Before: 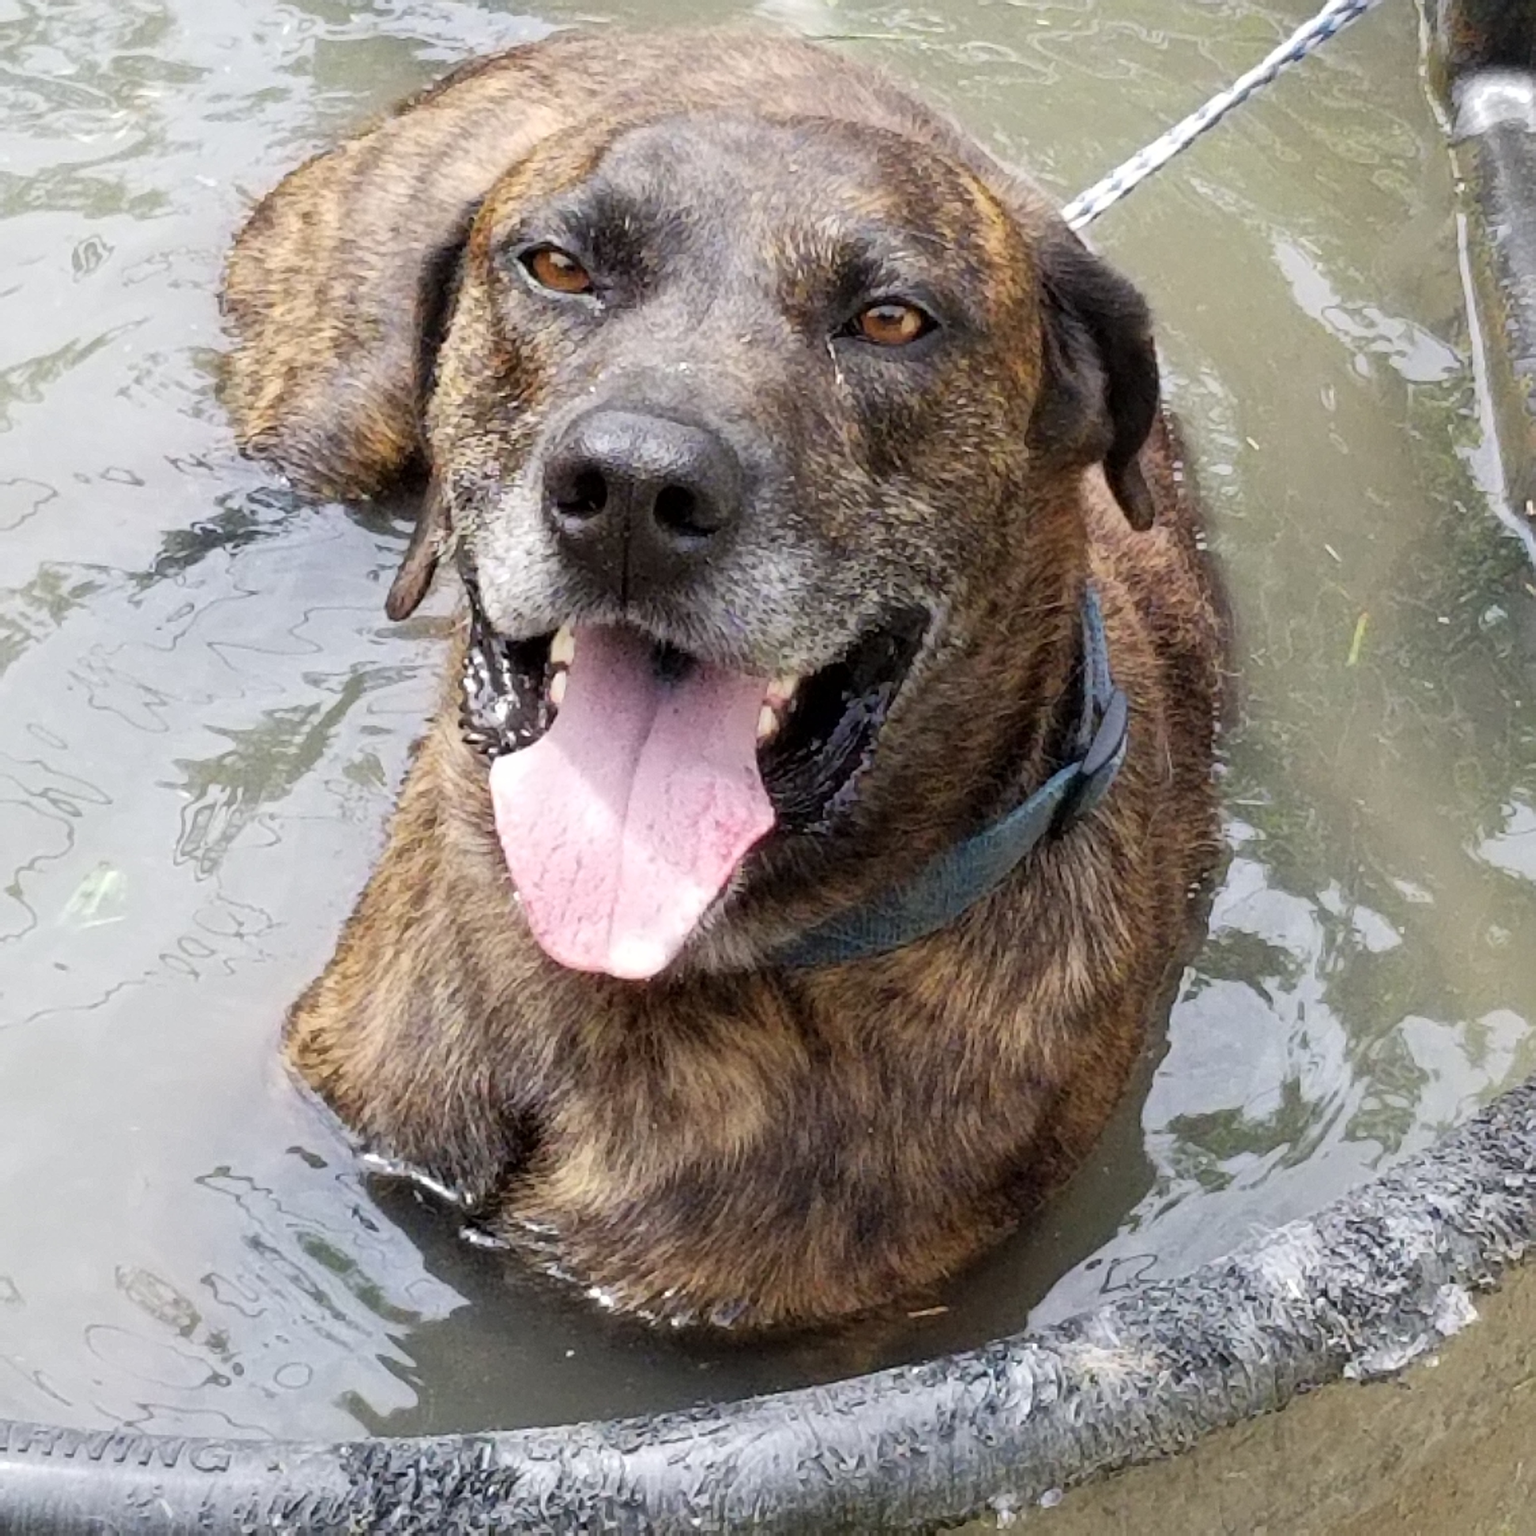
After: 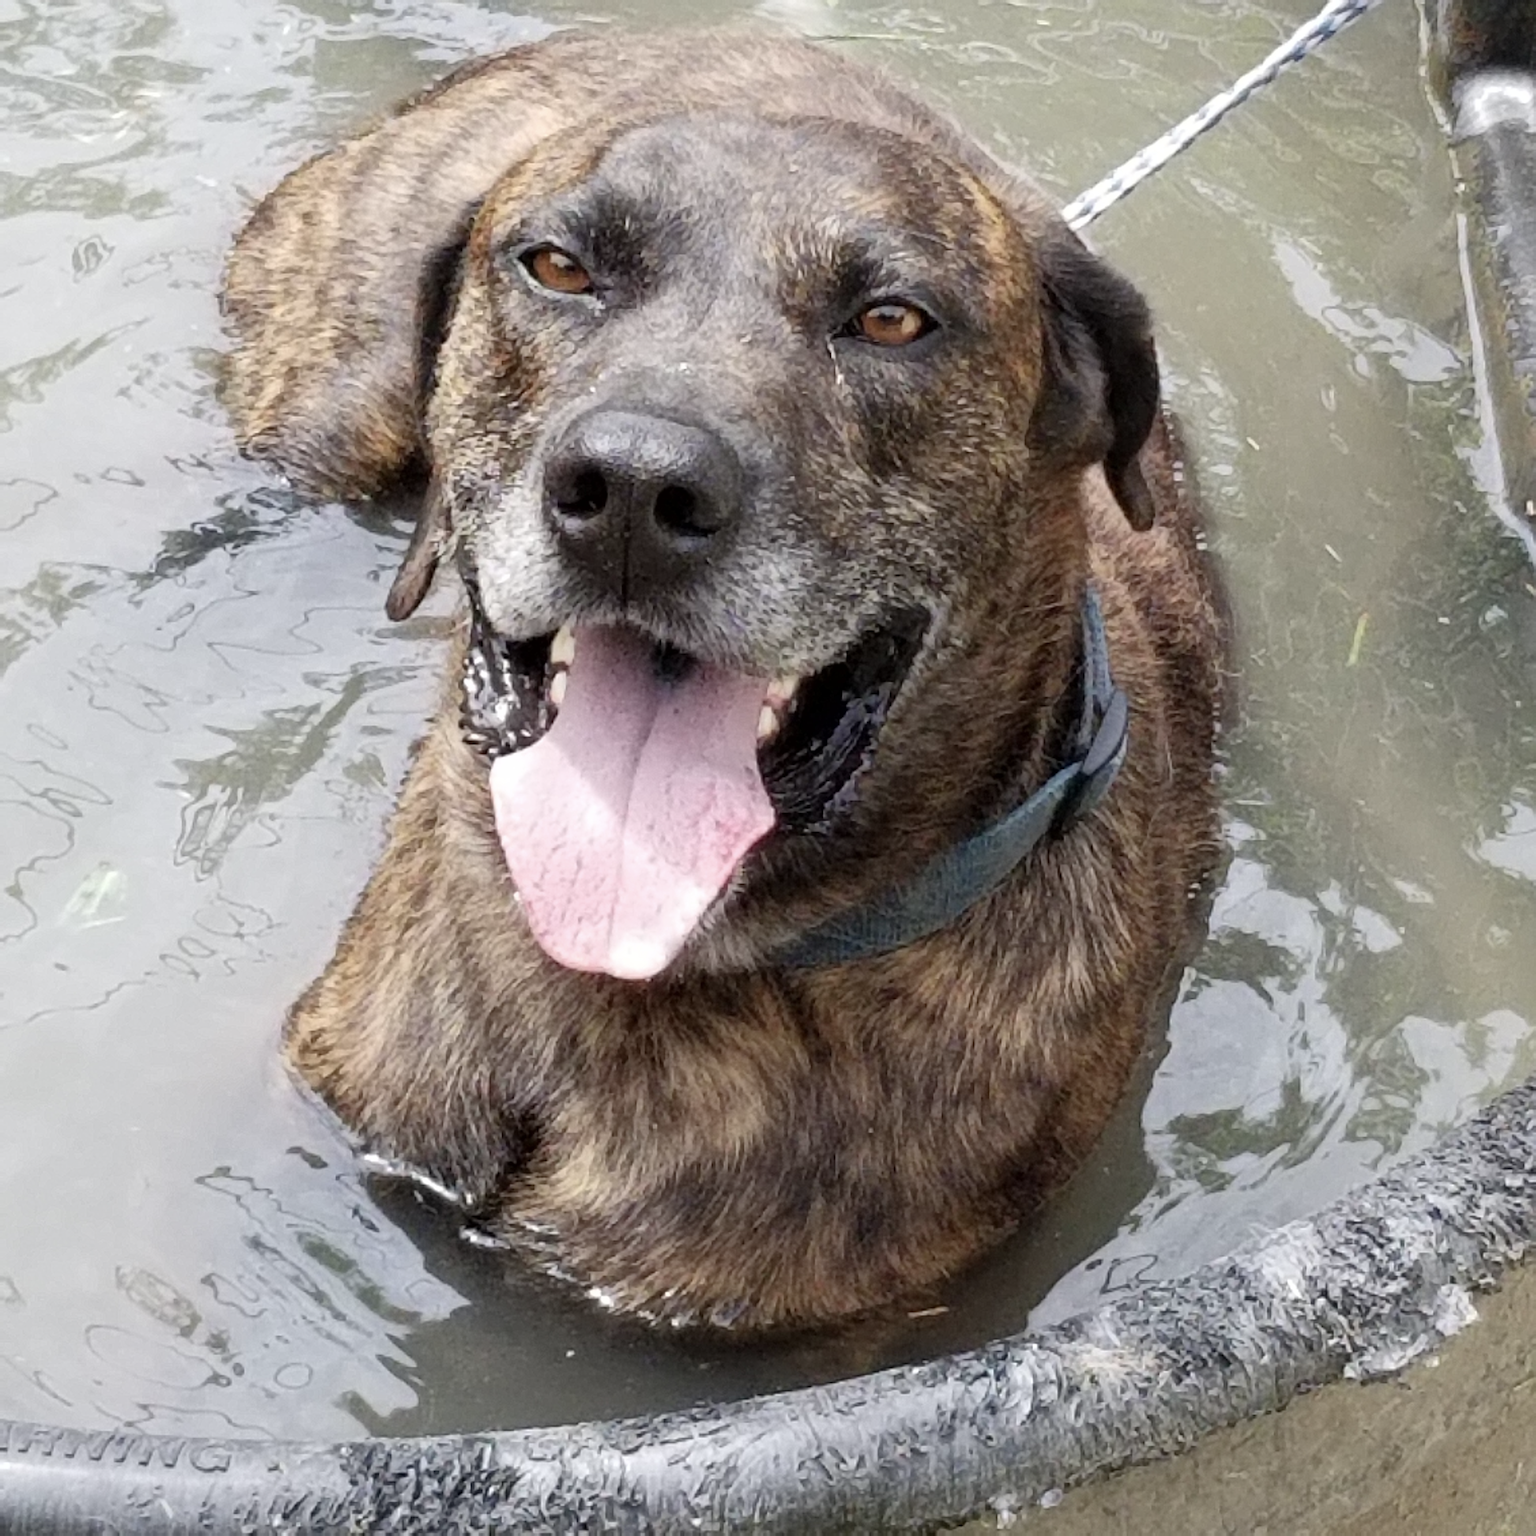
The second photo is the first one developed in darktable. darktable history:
color balance rgb: linear chroma grading › shadows -2.292%, linear chroma grading › highlights -14.7%, linear chroma grading › global chroma -9.778%, linear chroma grading › mid-tones -10.049%, perceptual saturation grading › global saturation -0.047%
